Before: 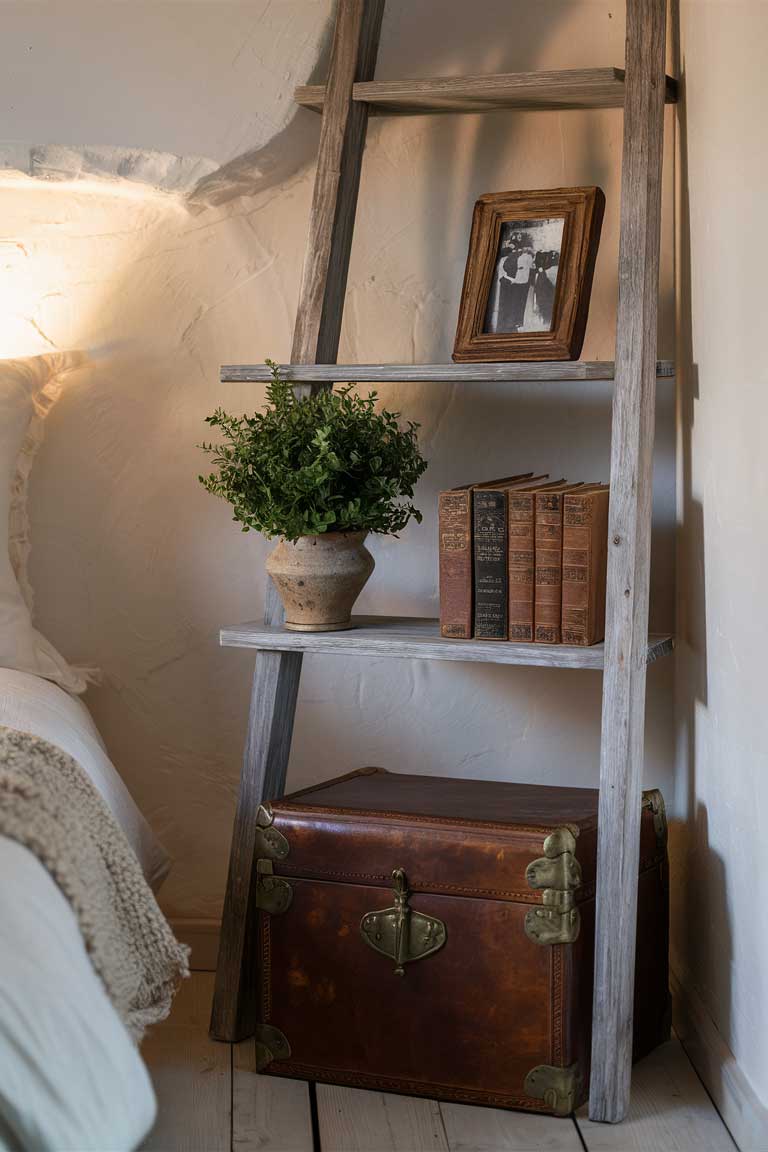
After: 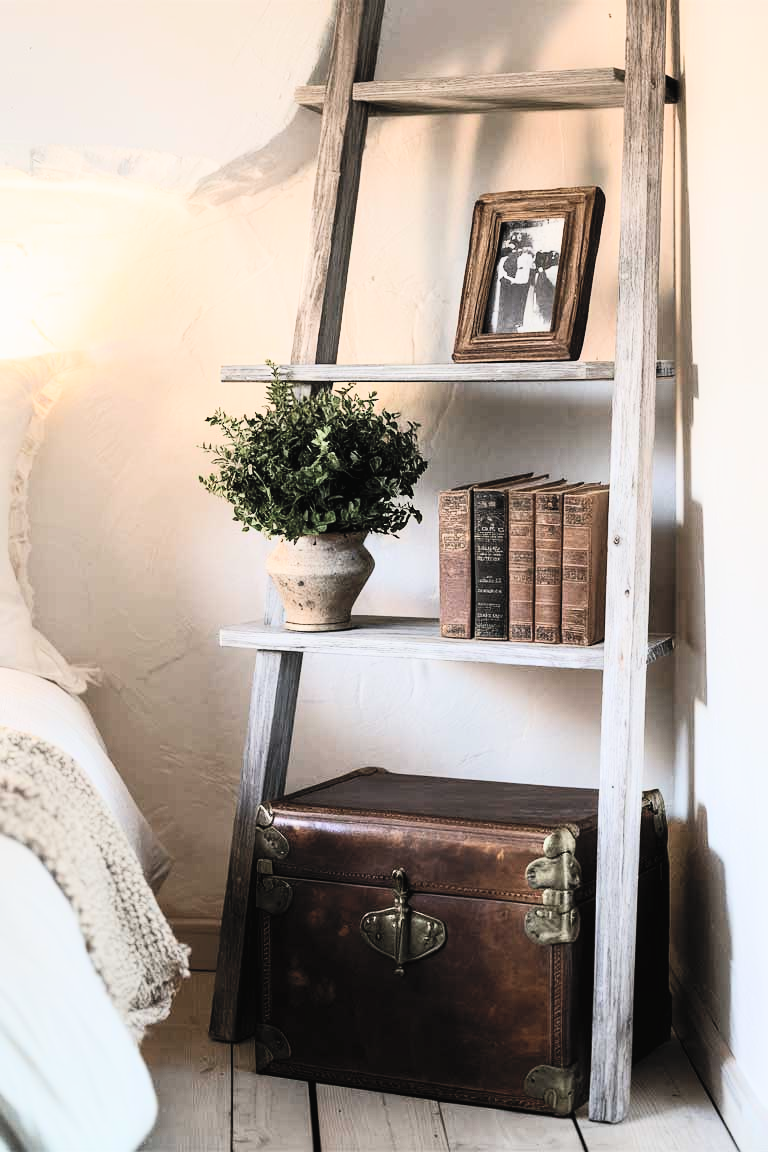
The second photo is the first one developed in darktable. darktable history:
tone equalizer: -8 EV -0.782 EV, -7 EV -0.678 EV, -6 EV -0.58 EV, -5 EV -0.386 EV, -3 EV 0.37 EV, -2 EV 0.6 EV, -1 EV 0.69 EV, +0 EV 0.724 EV
filmic rgb: black relative exposure -7.65 EV, white relative exposure 4.56 EV, hardness 3.61
contrast brightness saturation: contrast 0.436, brightness 0.557, saturation -0.205
